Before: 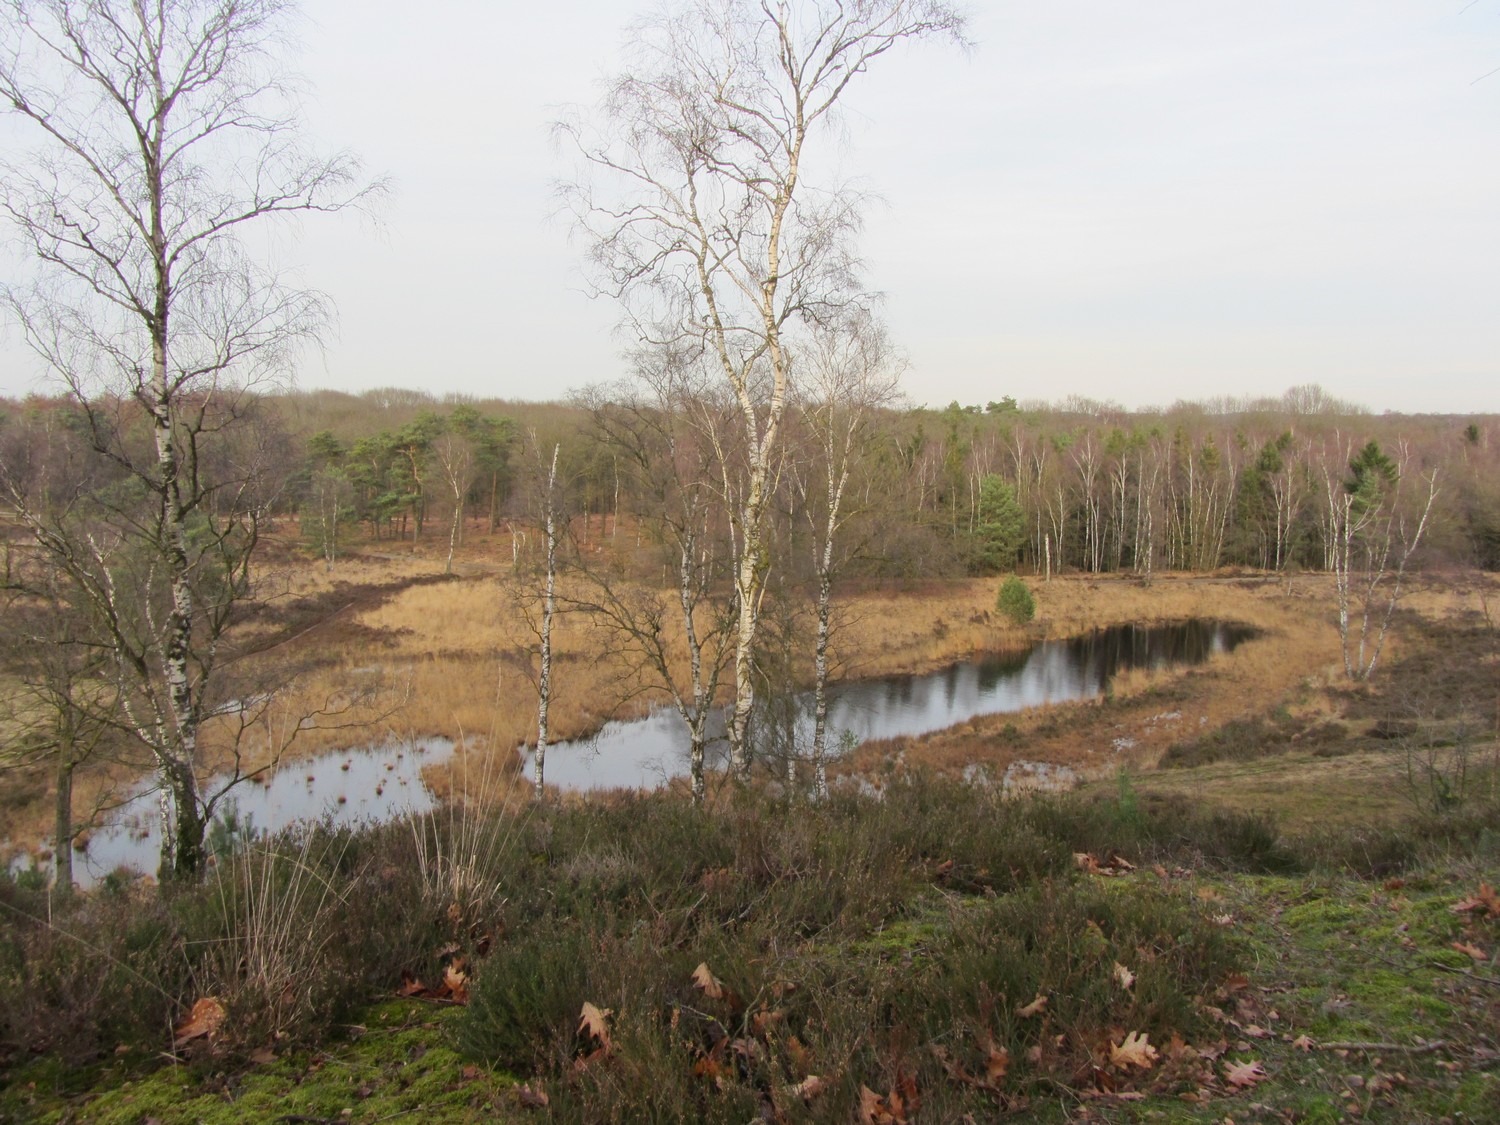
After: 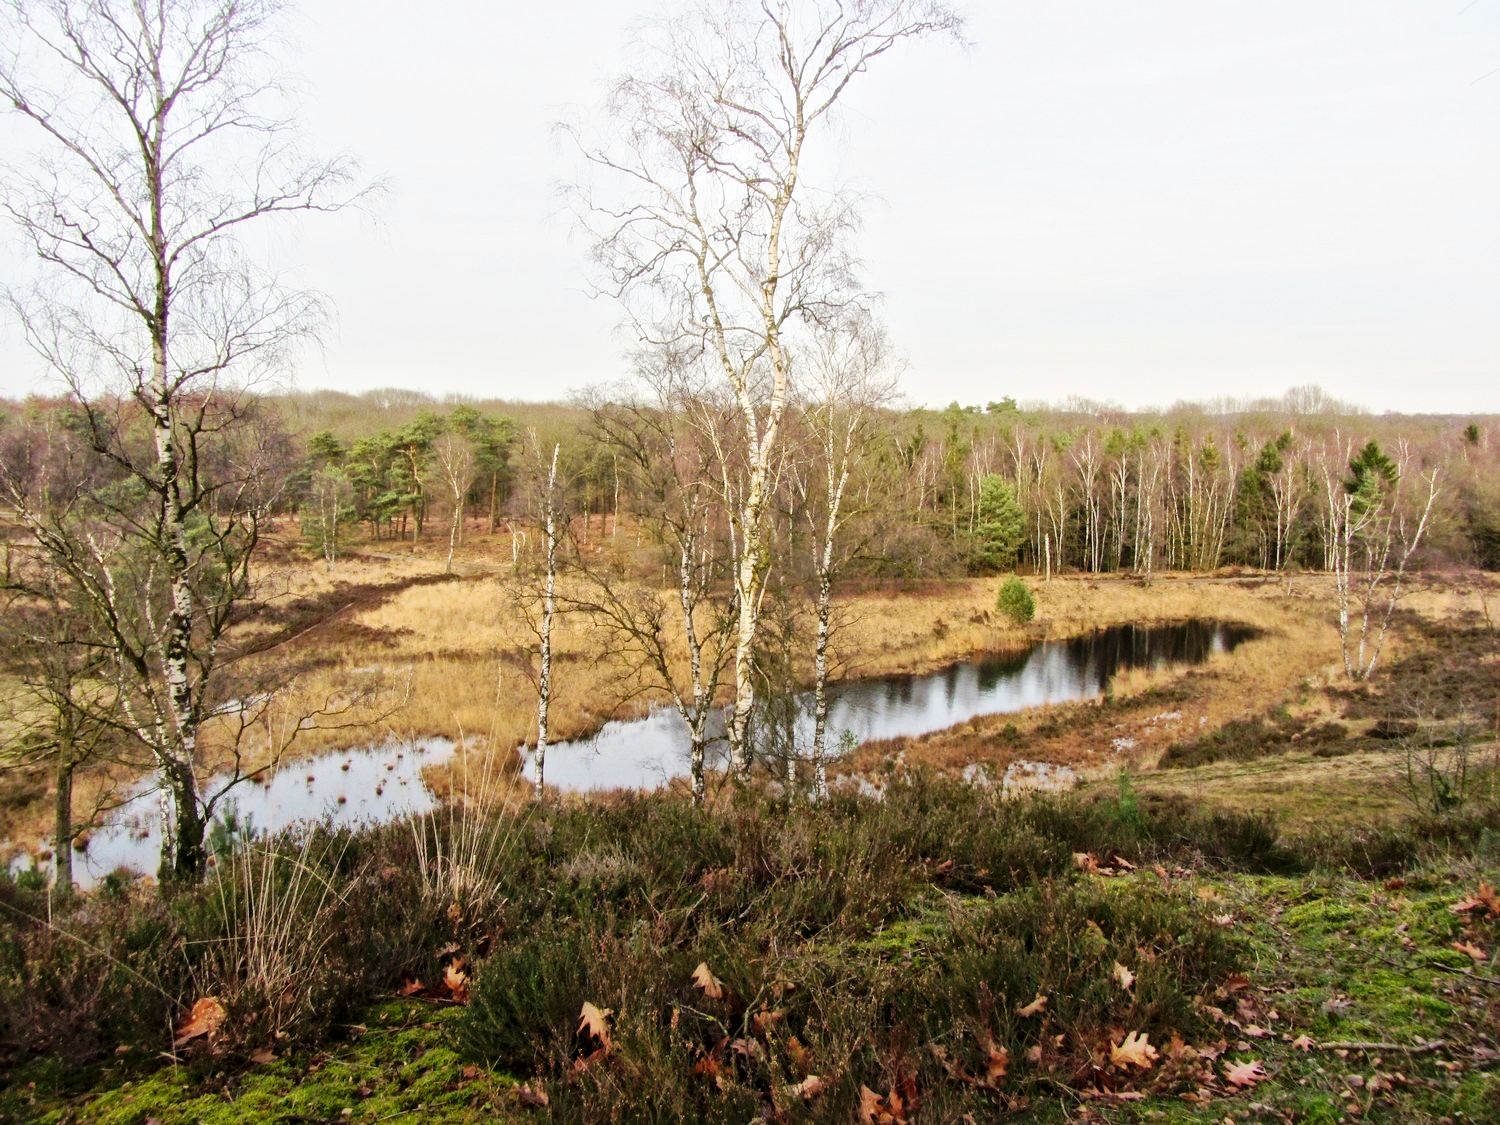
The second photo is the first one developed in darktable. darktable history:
base curve: curves: ch0 [(0, 0) (0.036, 0.025) (0.121, 0.166) (0.206, 0.329) (0.605, 0.79) (1, 1)], preserve colors none
velvia: strength 15%
local contrast: mode bilateral grid, contrast 20, coarseness 20, detail 150%, midtone range 0.2
